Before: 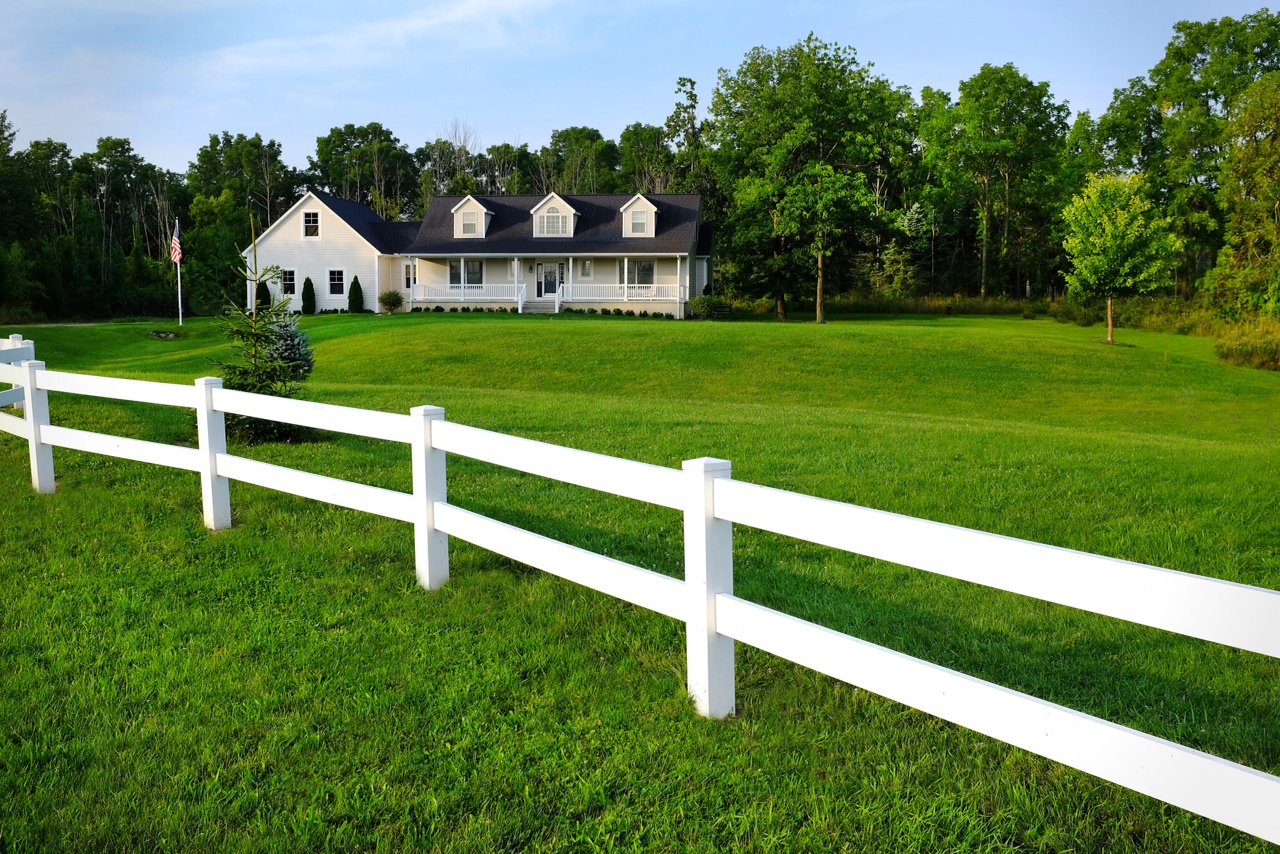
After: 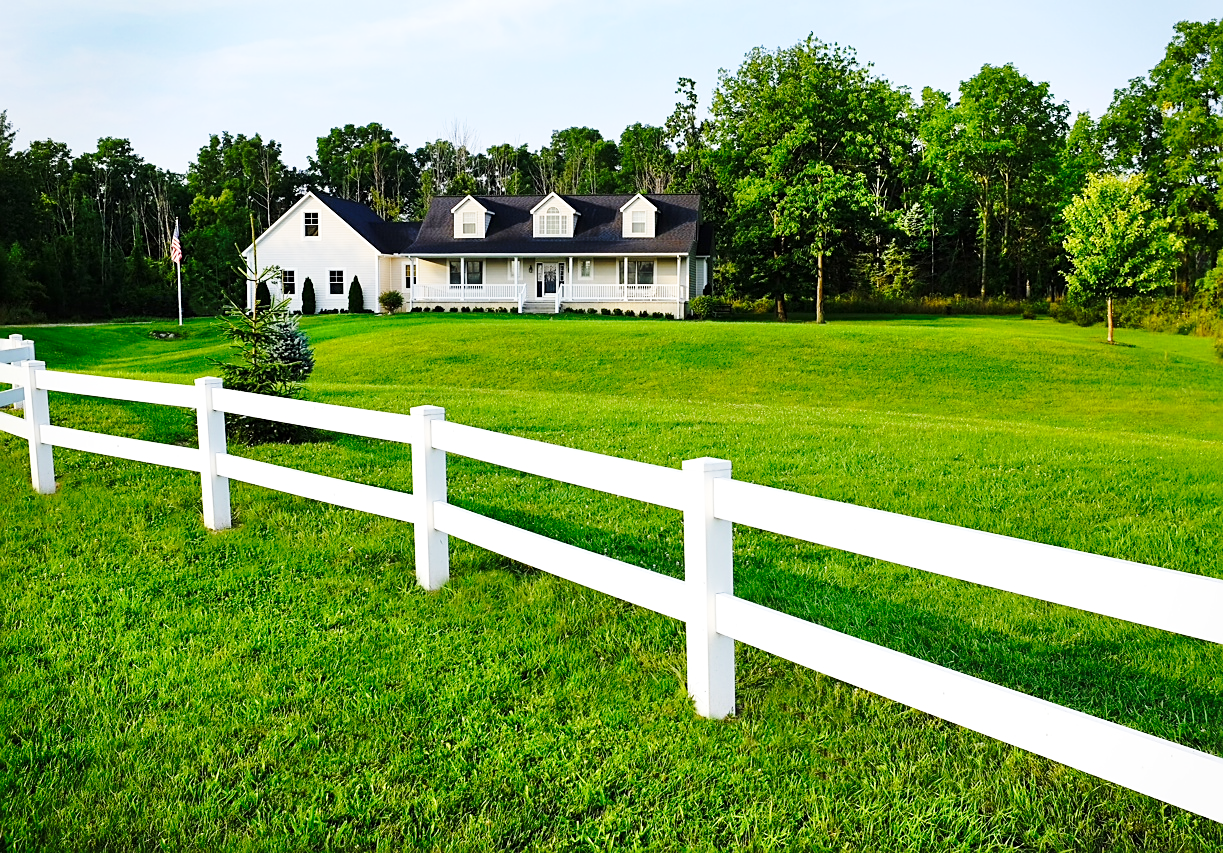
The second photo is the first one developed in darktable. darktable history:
base curve: curves: ch0 [(0, 0) (0.028, 0.03) (0.121, 0.232) (0.46, 0.748) (0.859, 0.968) (1, 1)], preserve colors none
crop: right 4.39%, bottom 0.021%
sharpen: on, module defaults
